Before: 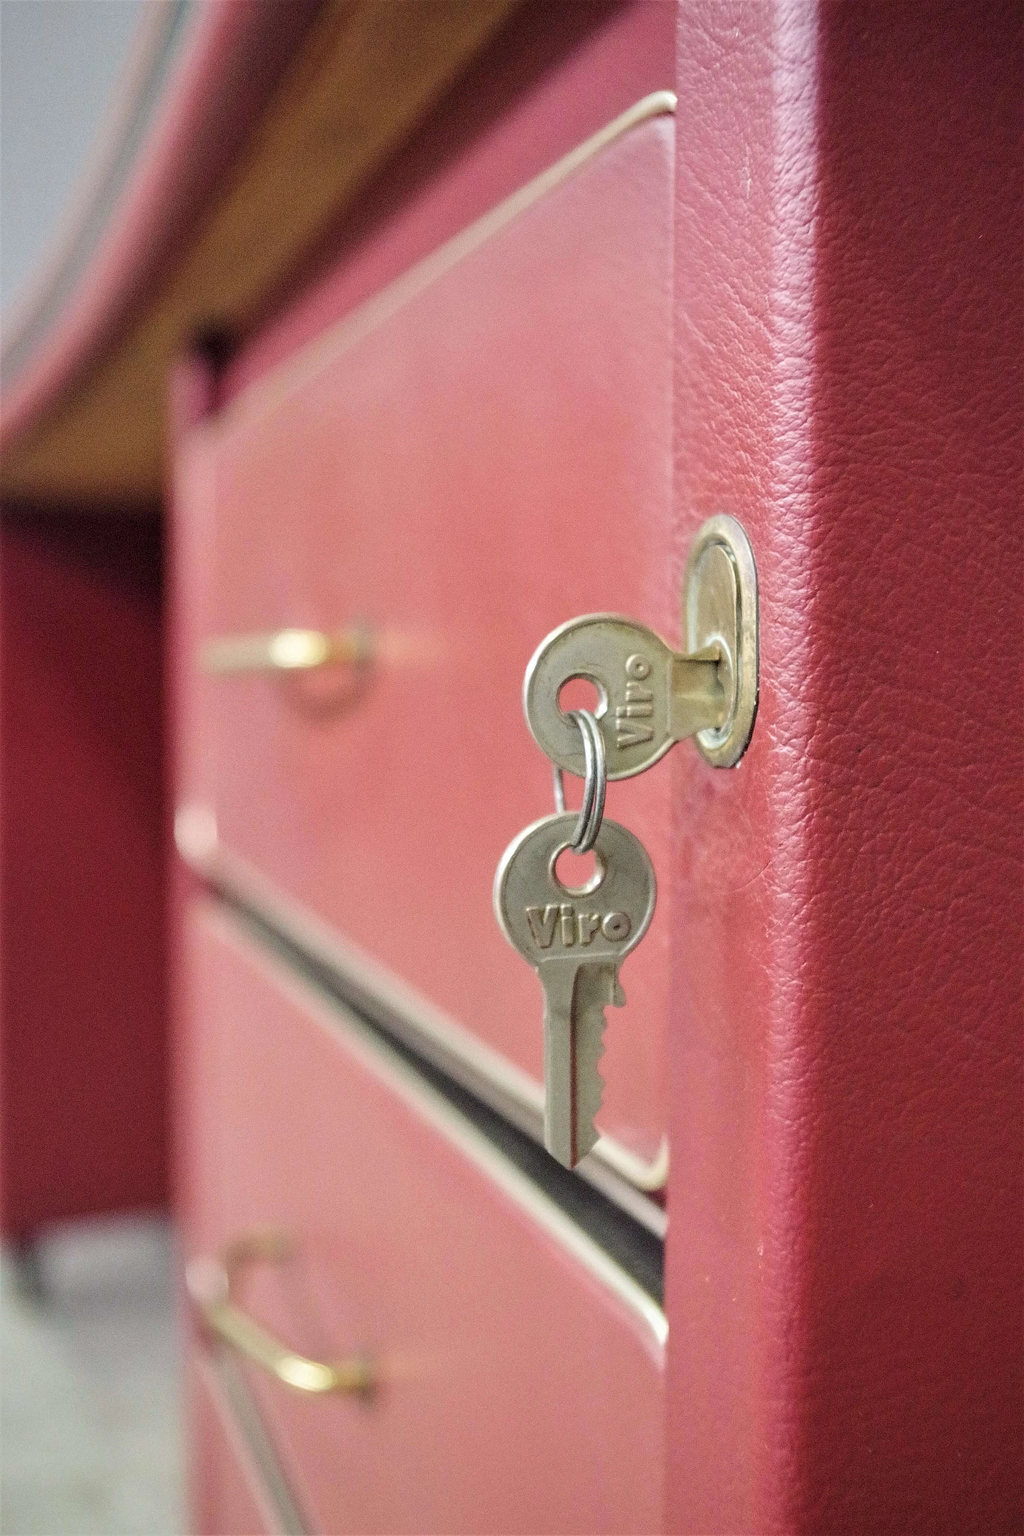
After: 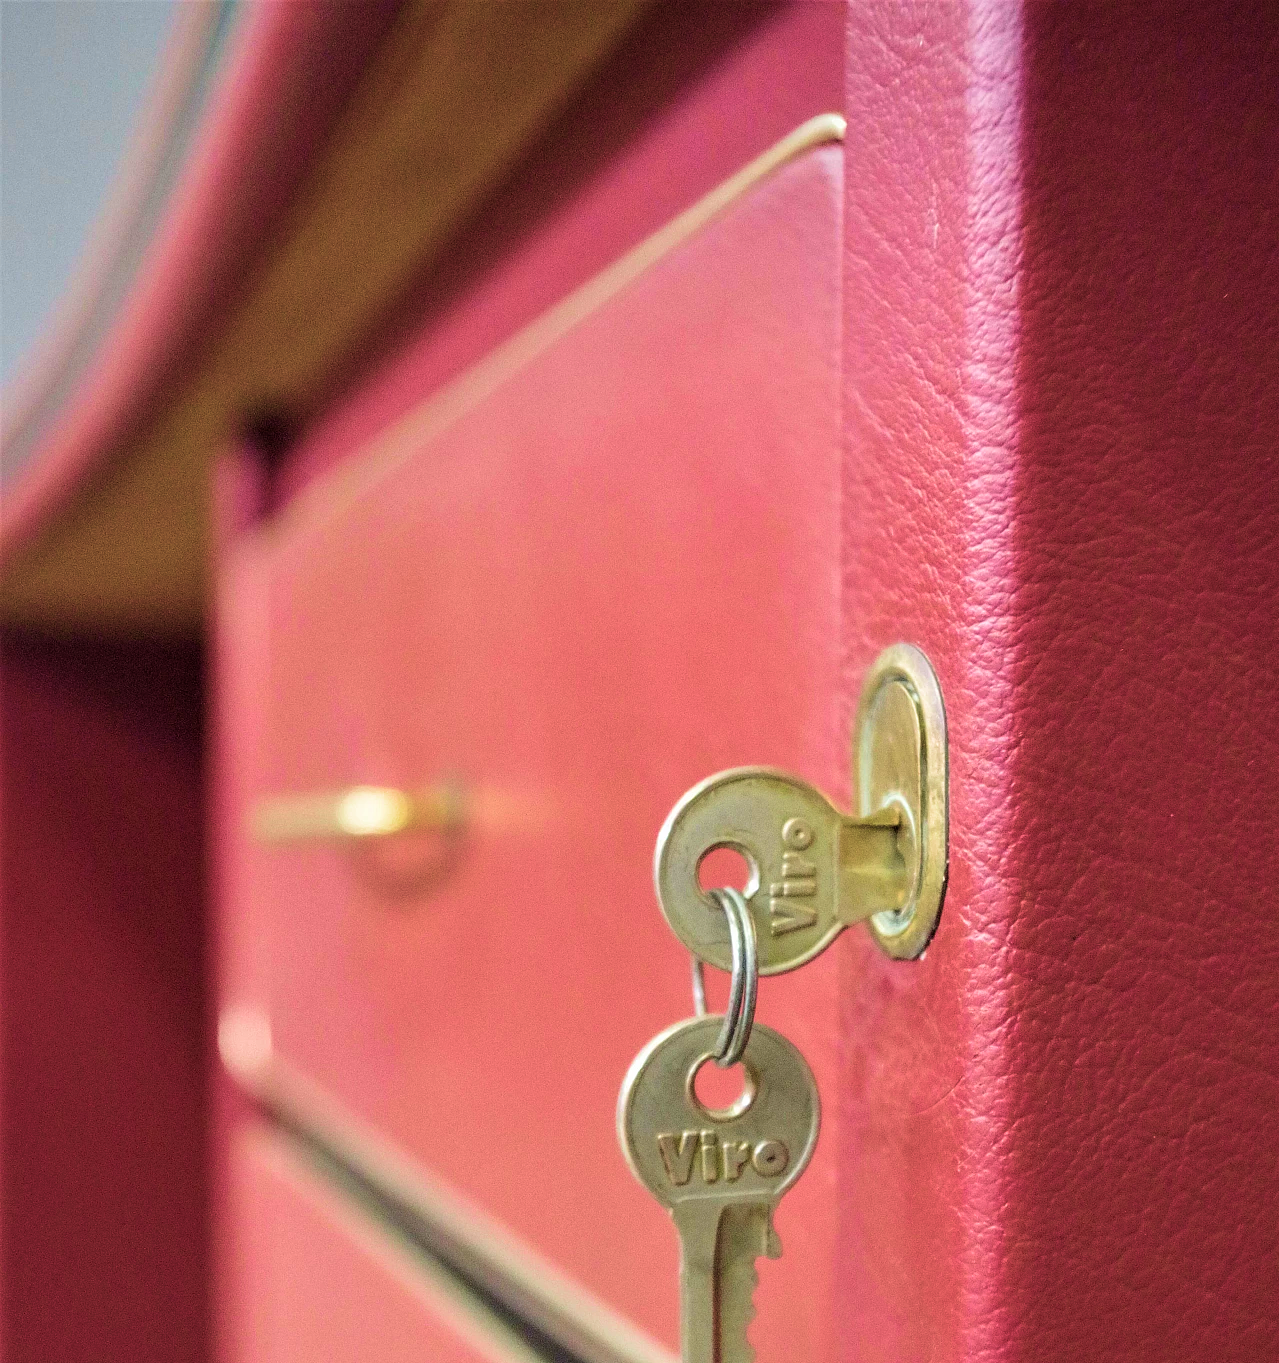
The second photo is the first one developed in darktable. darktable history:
velvia: strength 75%
crop: right 0%, bottom 28.997%
